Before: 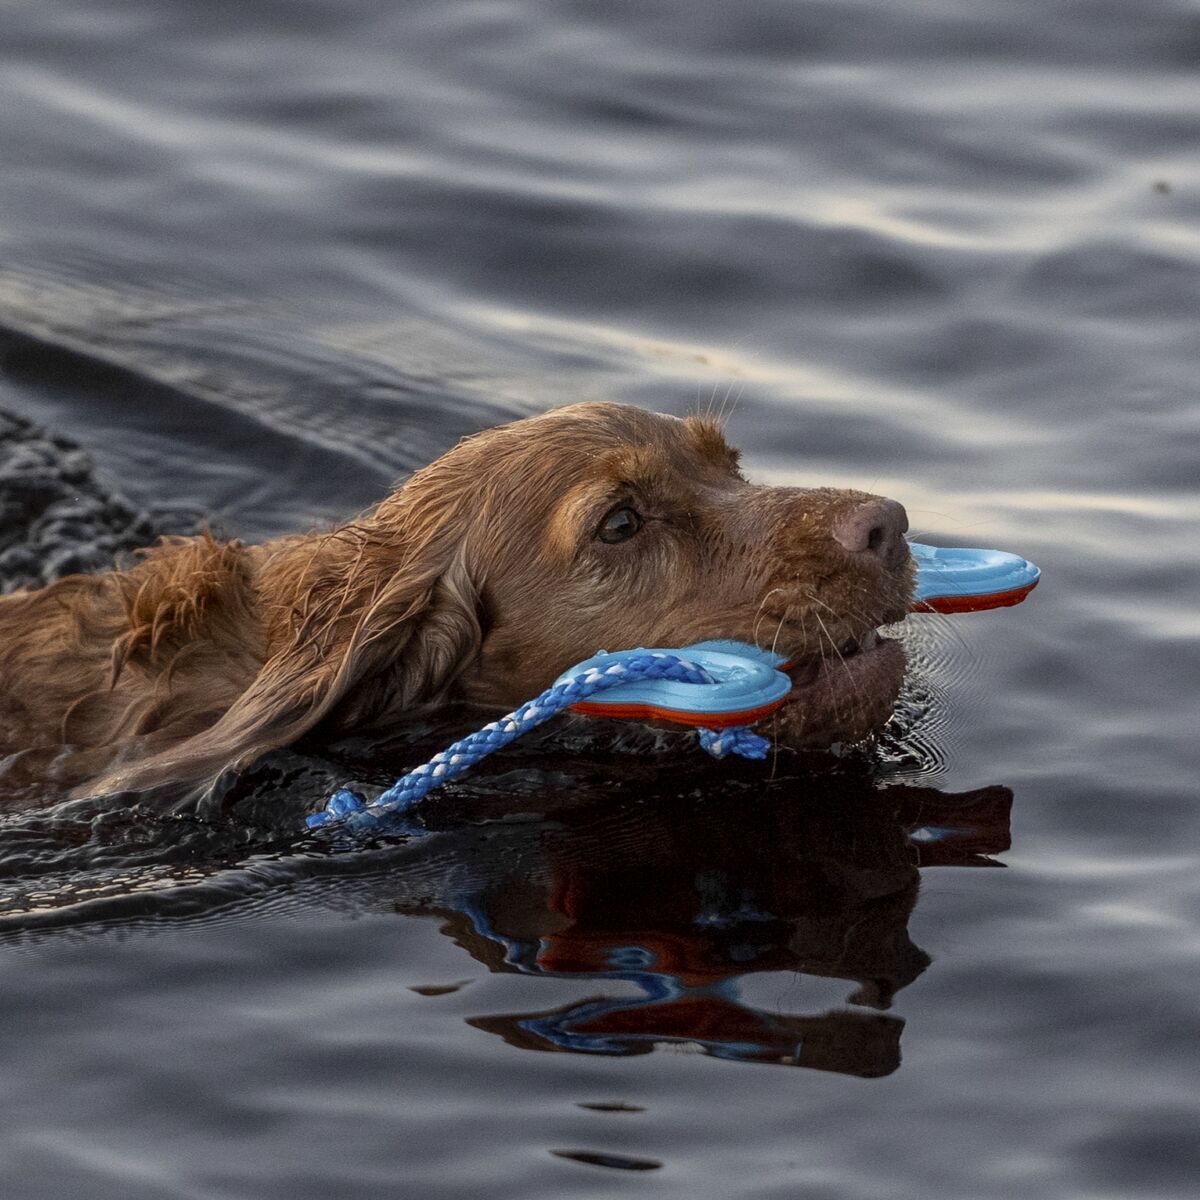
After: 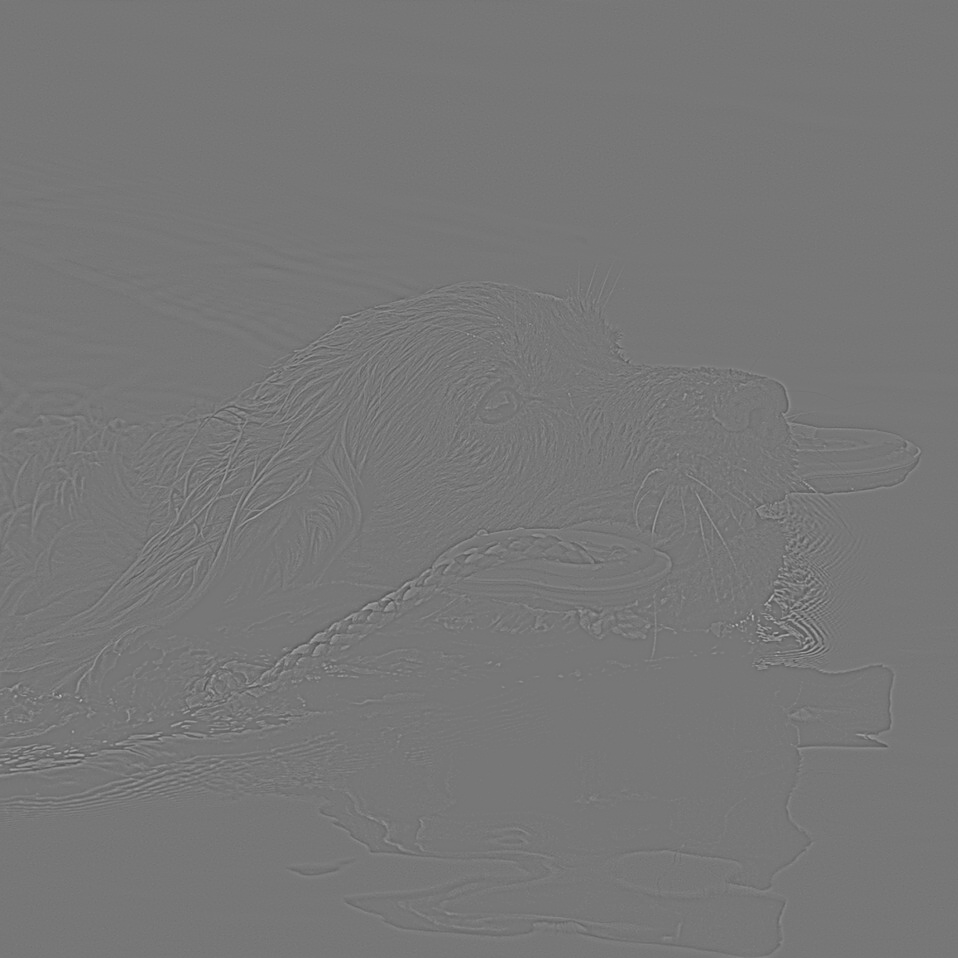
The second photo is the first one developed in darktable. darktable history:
white balance: emerald 1
sharpen: on, module defaults
crop and rotate: left 10.071%, top 10.071%, right 10.02%, bottom 10.02%
highpass: sharpness 5.84%, contrast boost 8.44%
